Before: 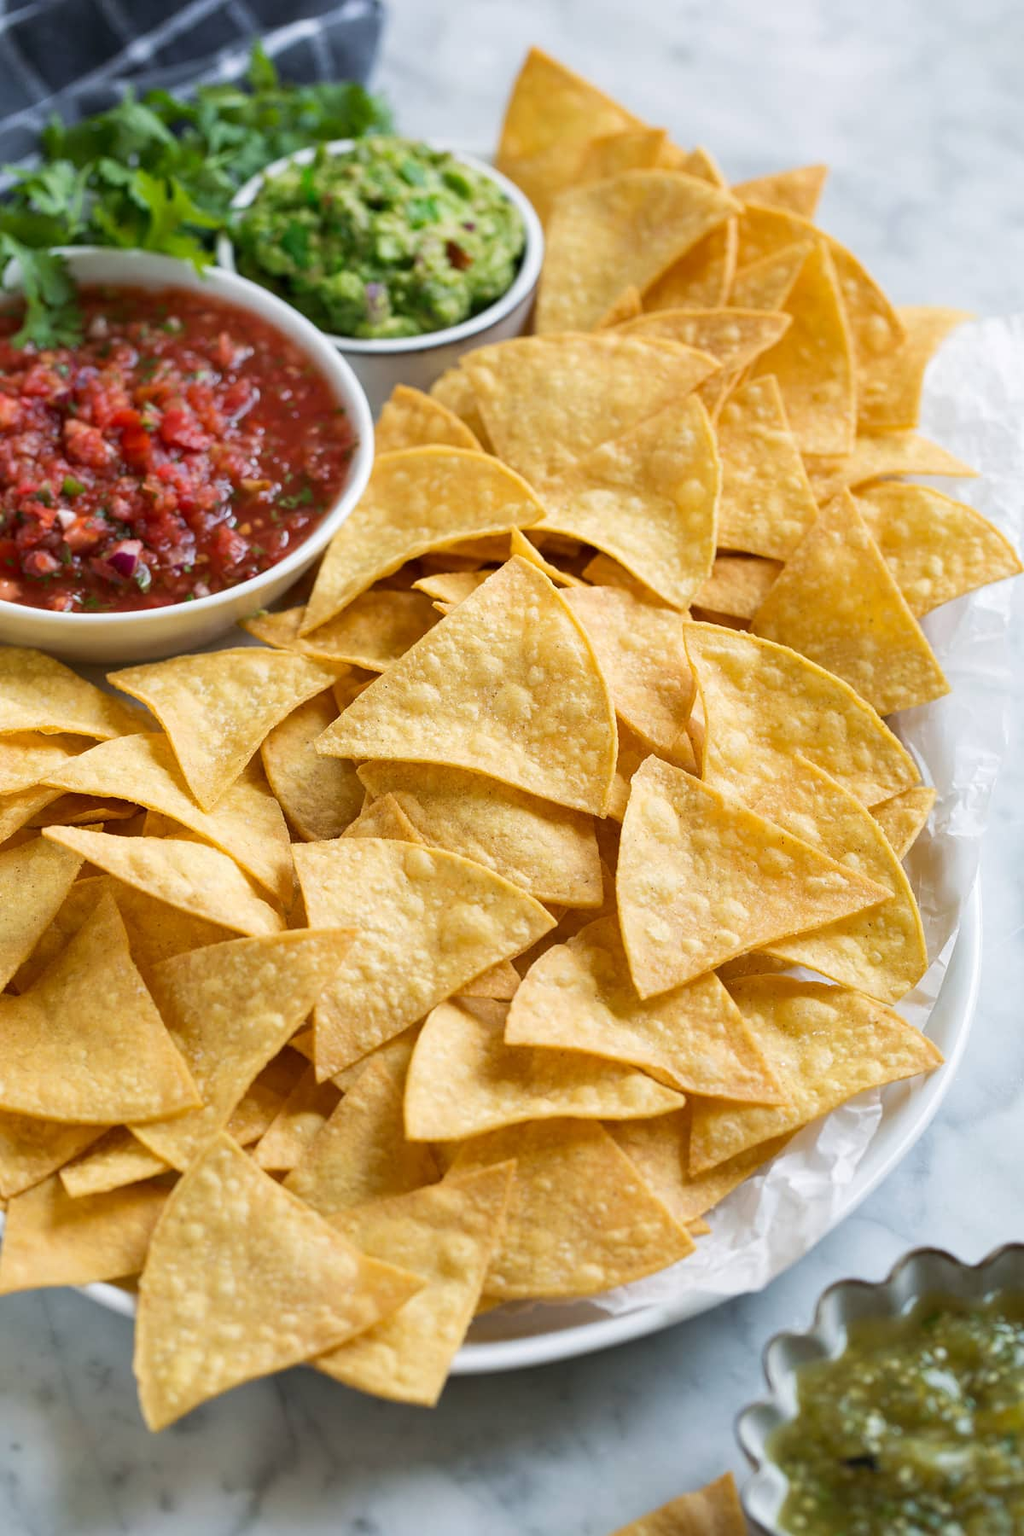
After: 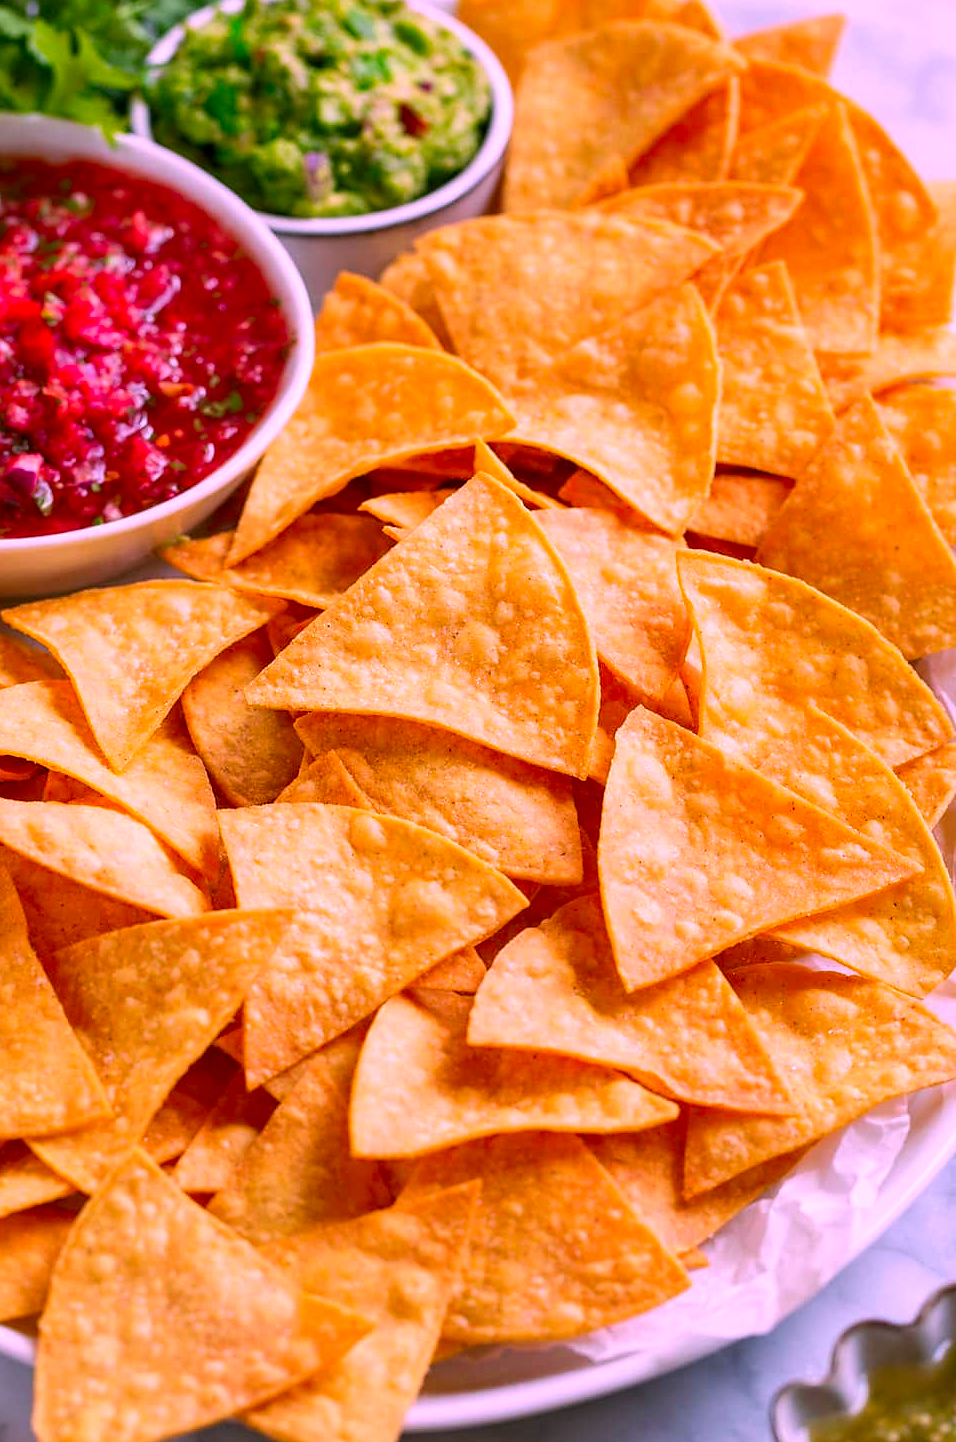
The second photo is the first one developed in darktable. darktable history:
crop and rotate: left 10.342%, top 9.973%, right 9.933%, bottom 9.877%
sharpen: radius 1.44, amount 0.404, threshold 1.393
color correction: highlights a* 18.96, highlights b* -11.24, saturation 1.66
local contrast: on, module defaults
